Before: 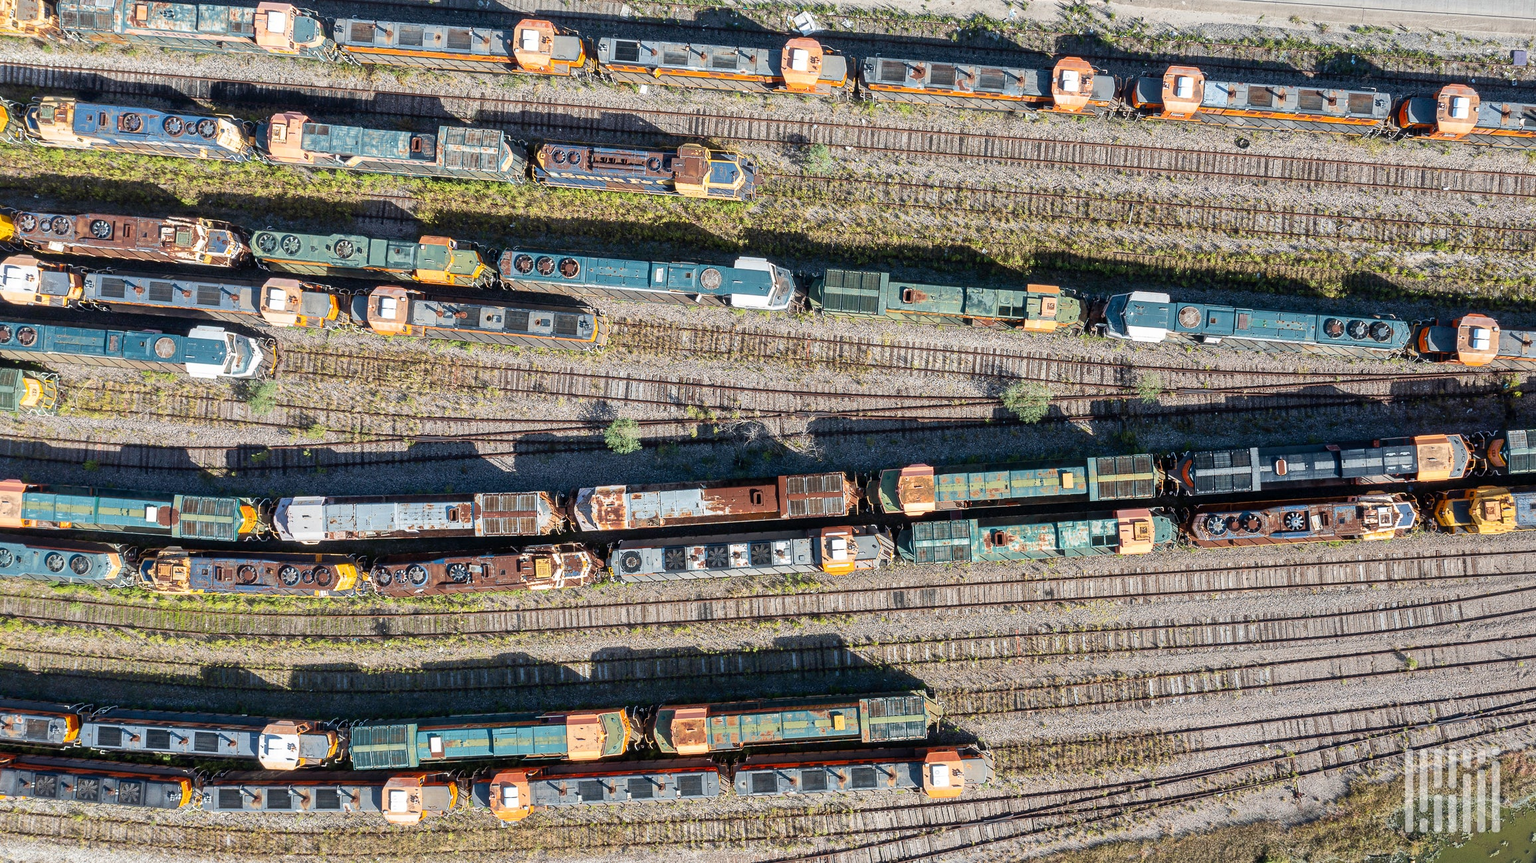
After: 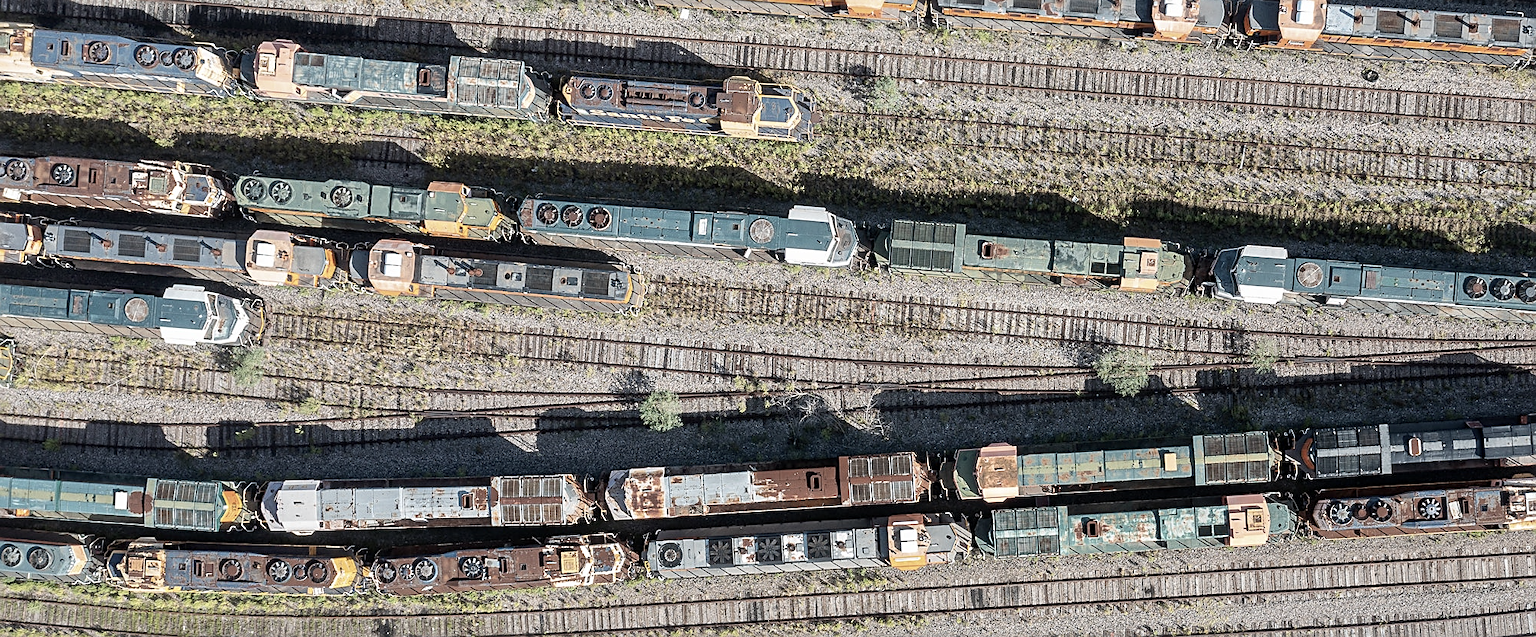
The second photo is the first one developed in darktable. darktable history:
crop: left 3.015%, top 8.969%, right 9.647%, bottom 26.457%
color correction: saturation 0.57
sharpen: on, module defaults
